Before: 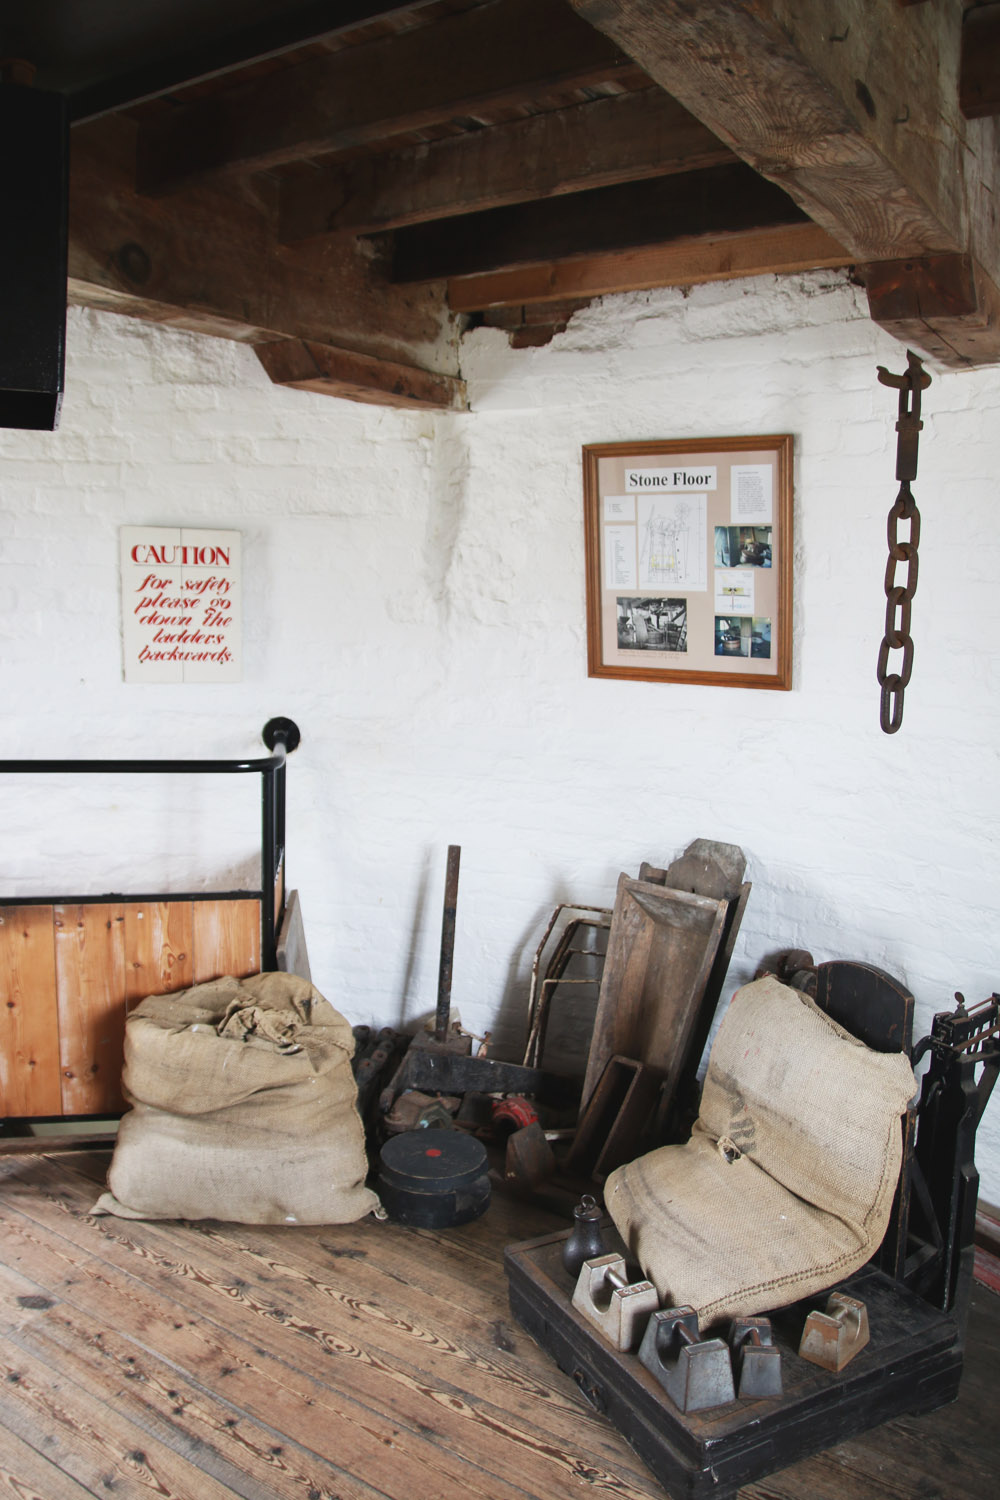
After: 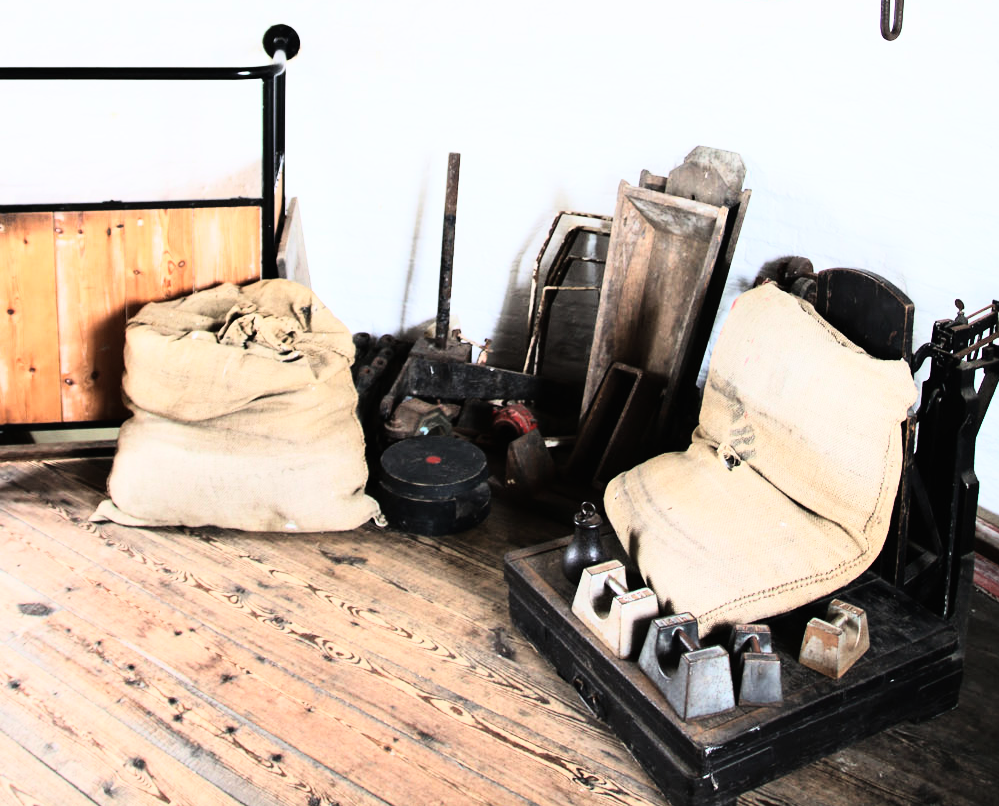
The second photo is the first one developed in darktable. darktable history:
crop and rotate: top 46.237%
rgb curve: curves: ch0 [(0, 0) (0.21, 0.15) (0.24, 0.21) (0.5, 0.75) (0.75, 0.96) (0.89, 0.99) (1, 1)]; ch1 [(0, 0.02) (0.21, 0.13) (0.25, 0.2) (0.5, 0.67) (0.75, 0.9) (0.89, 0.97) (1, 1)]; ch2 [(0, 0.02) (0.21, 0.13) (0.25, 0.2) (0.5, 0.67) (0.75, 0.9) (0.89, 0.97) (1, 1)], compensate middle gray true
